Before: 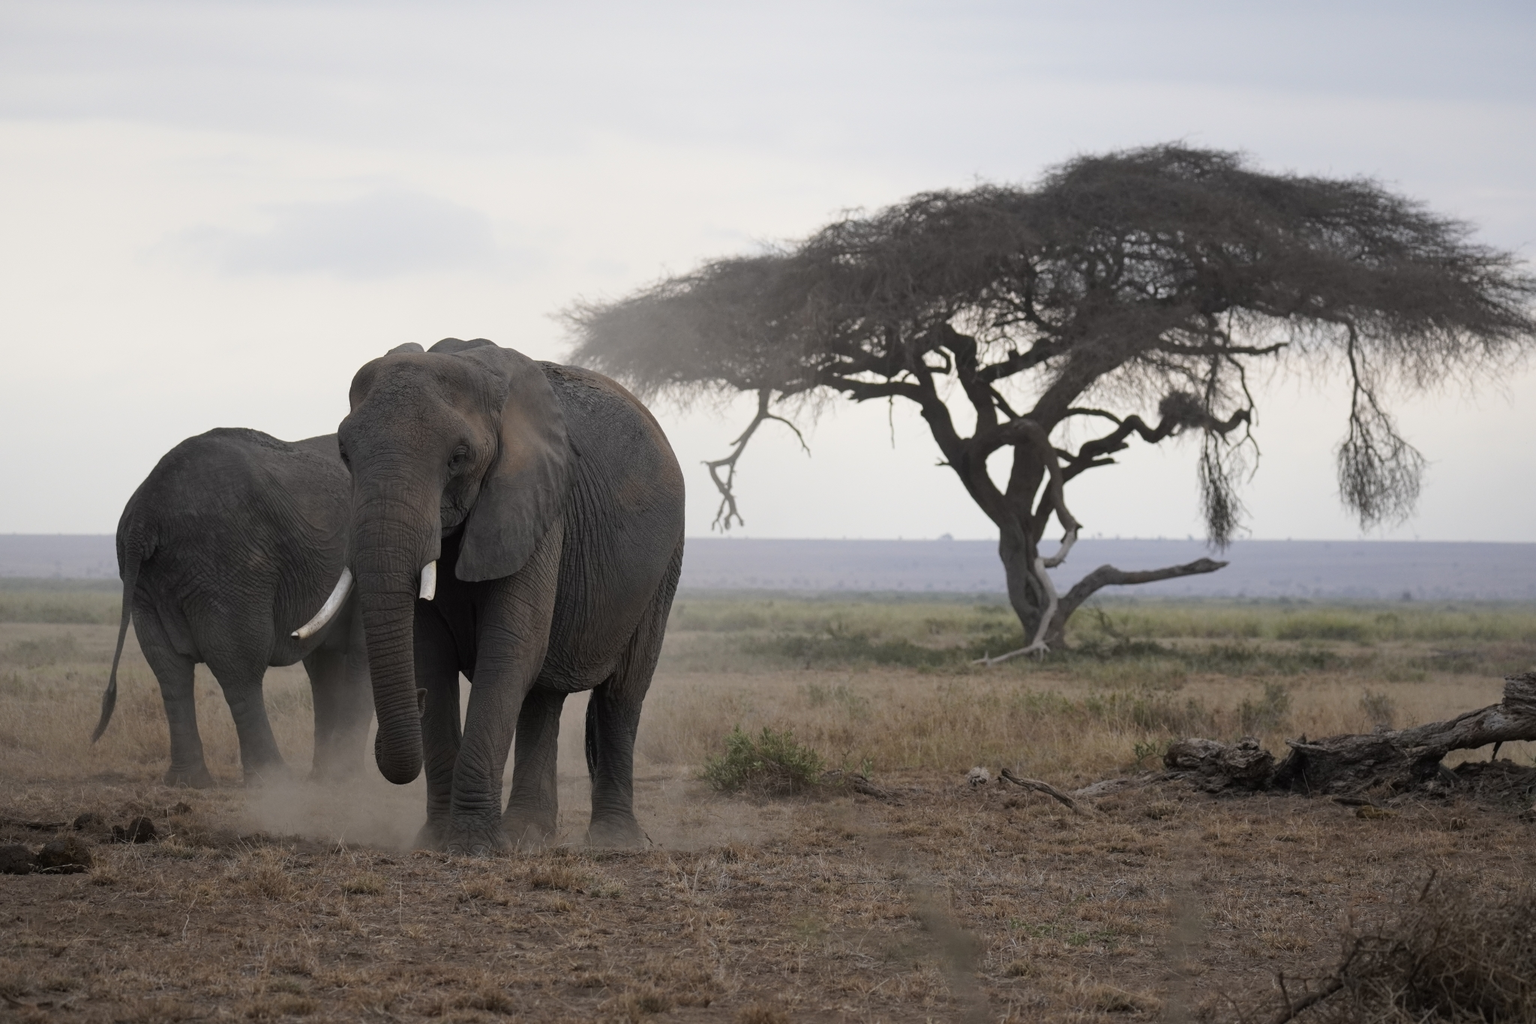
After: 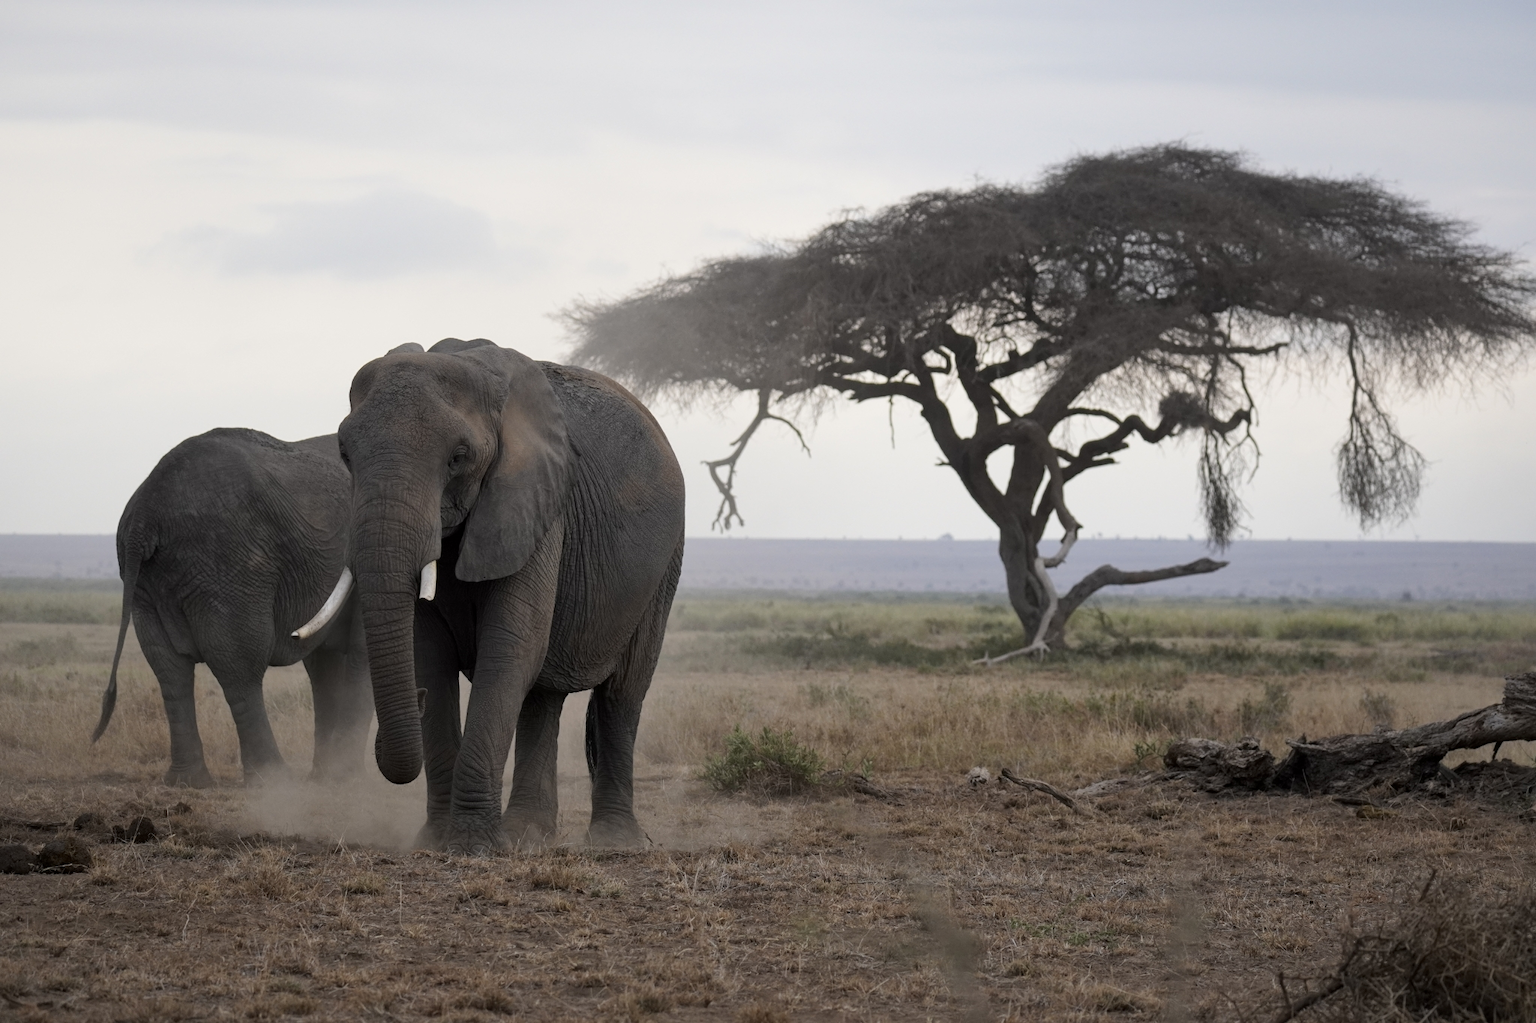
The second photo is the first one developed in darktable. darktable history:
tone equalizer: edges refinement/feathering 500, mask exposure compensation -1.57 EV, preserve details no
local contrast: mode bilateral grid, contrast 21, coarseness 51, detail 120%, midtone range 0.2
